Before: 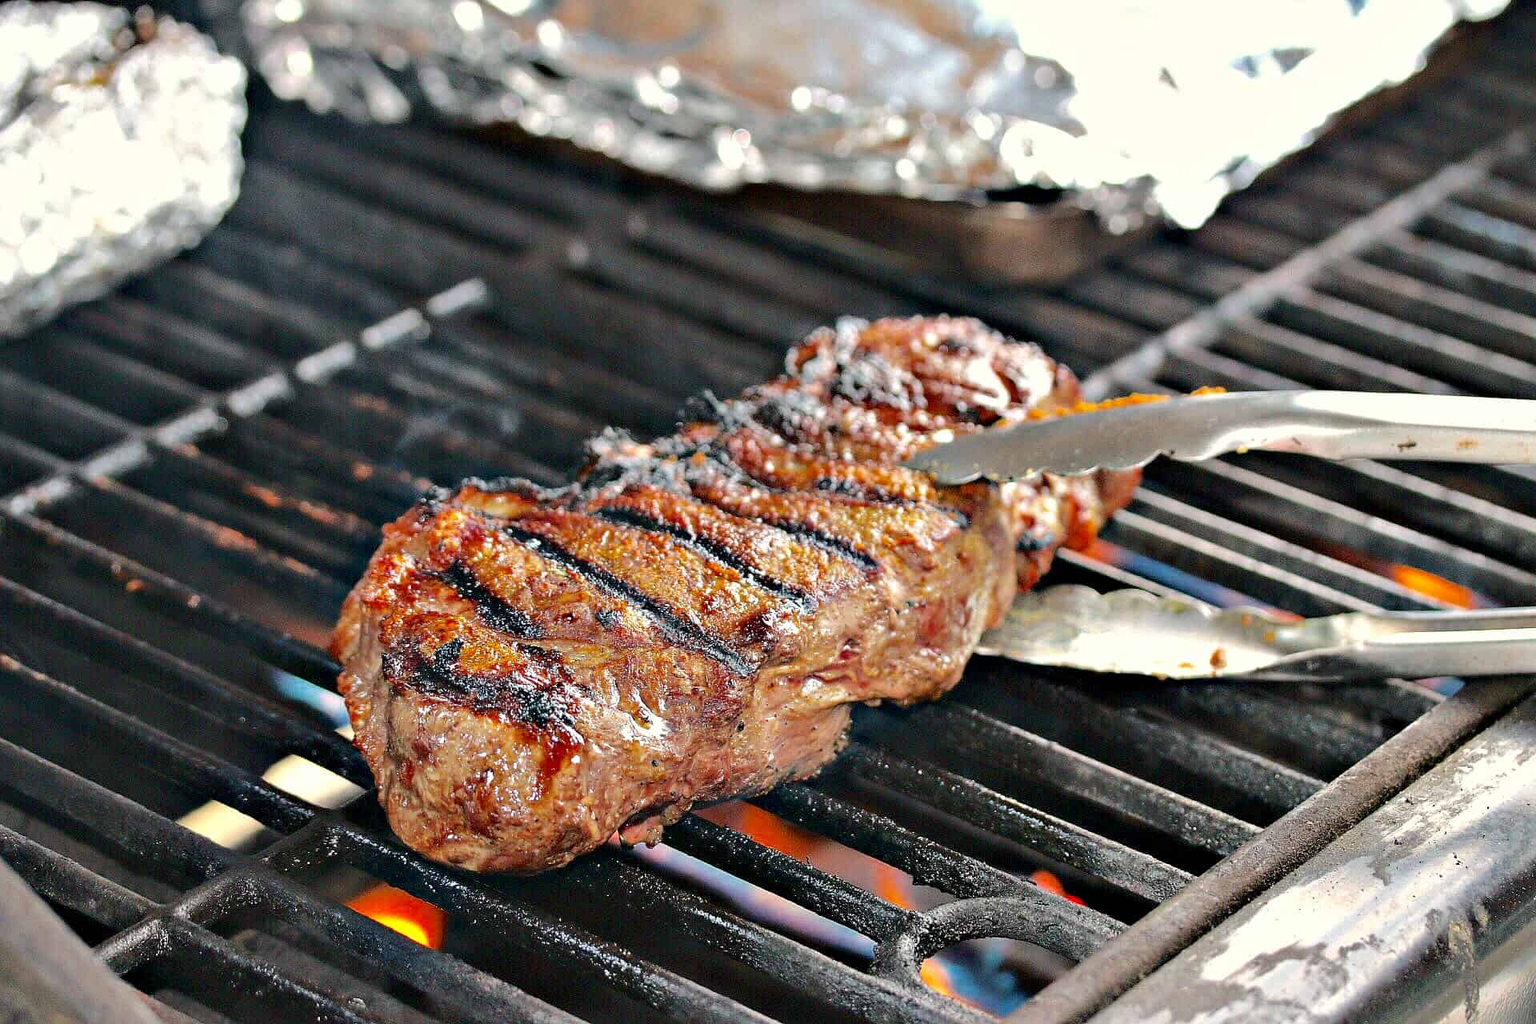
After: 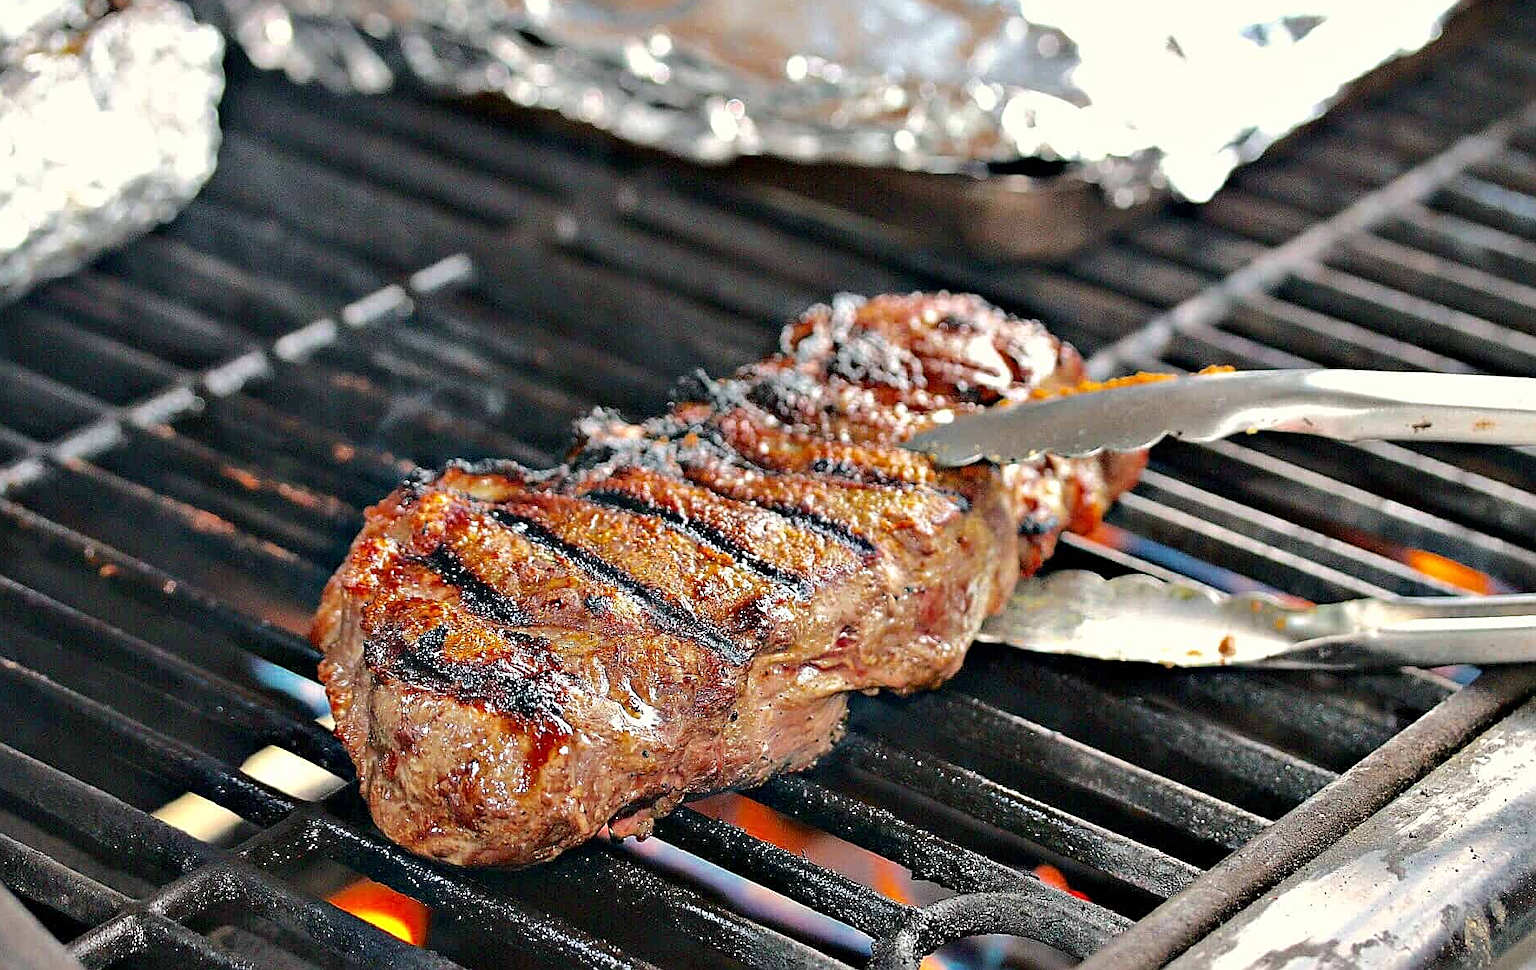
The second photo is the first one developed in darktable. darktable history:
crop: left 1.964%, top 3.251%, right 1.122%, bottom 4.933%
sharpen: on, module defaults
